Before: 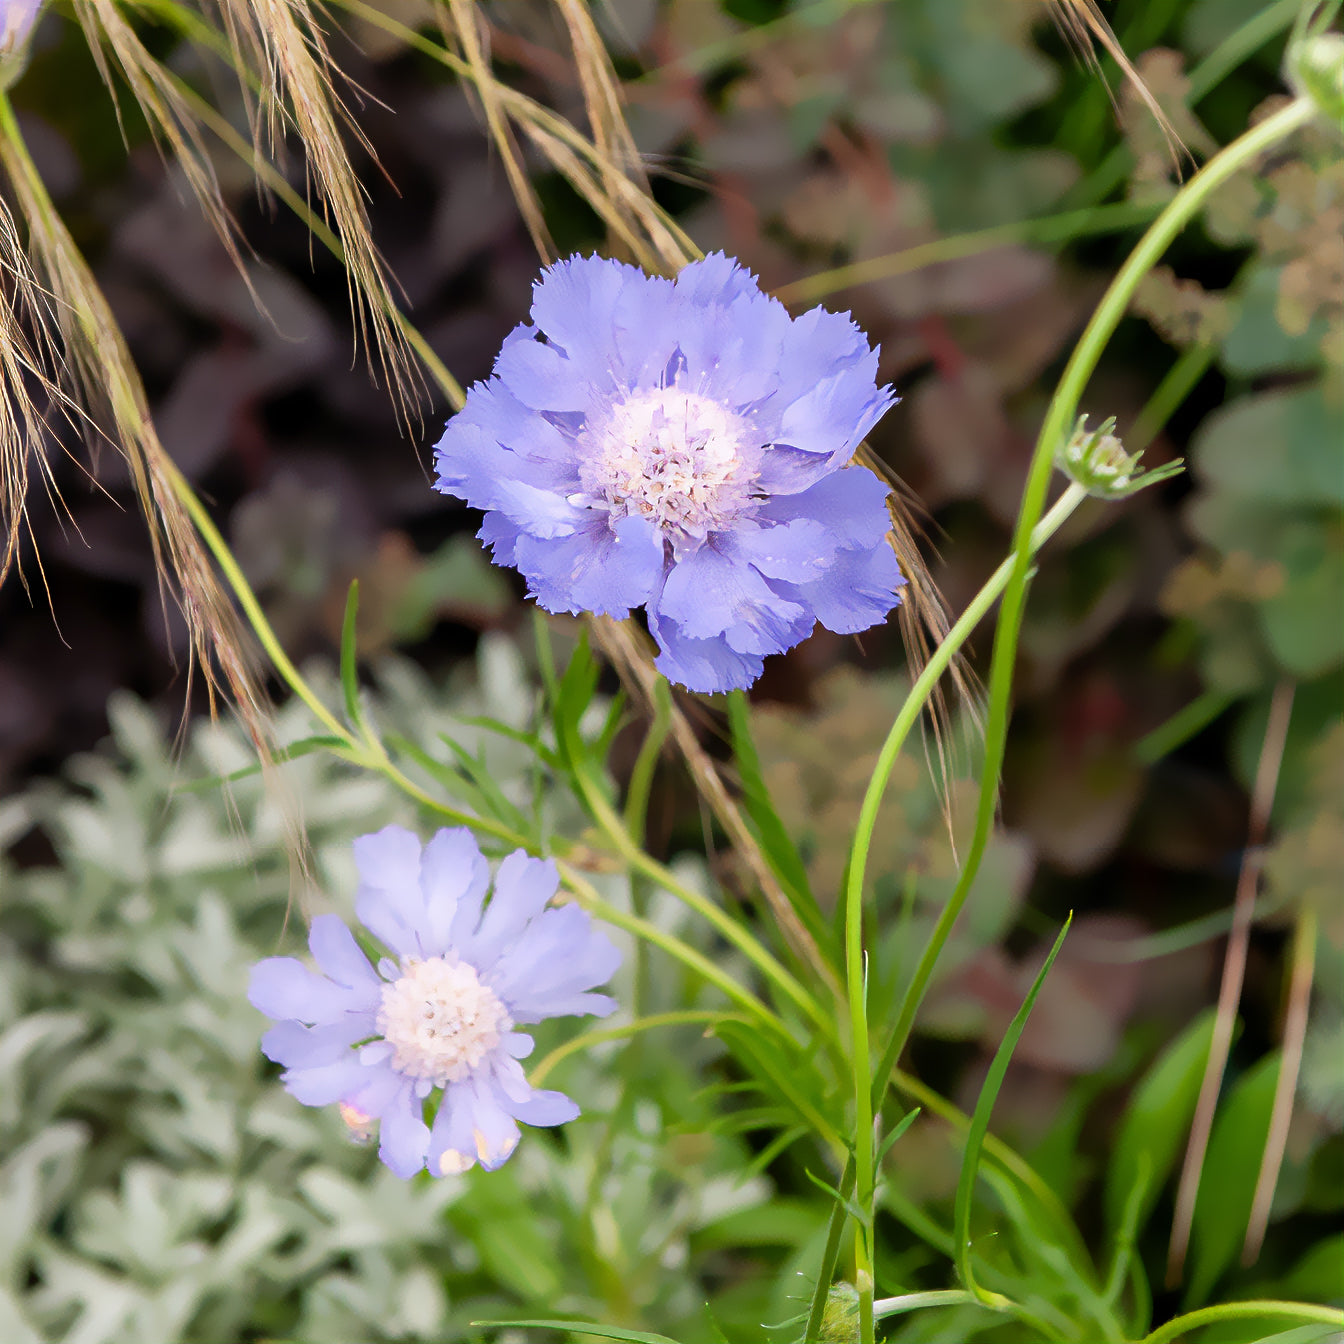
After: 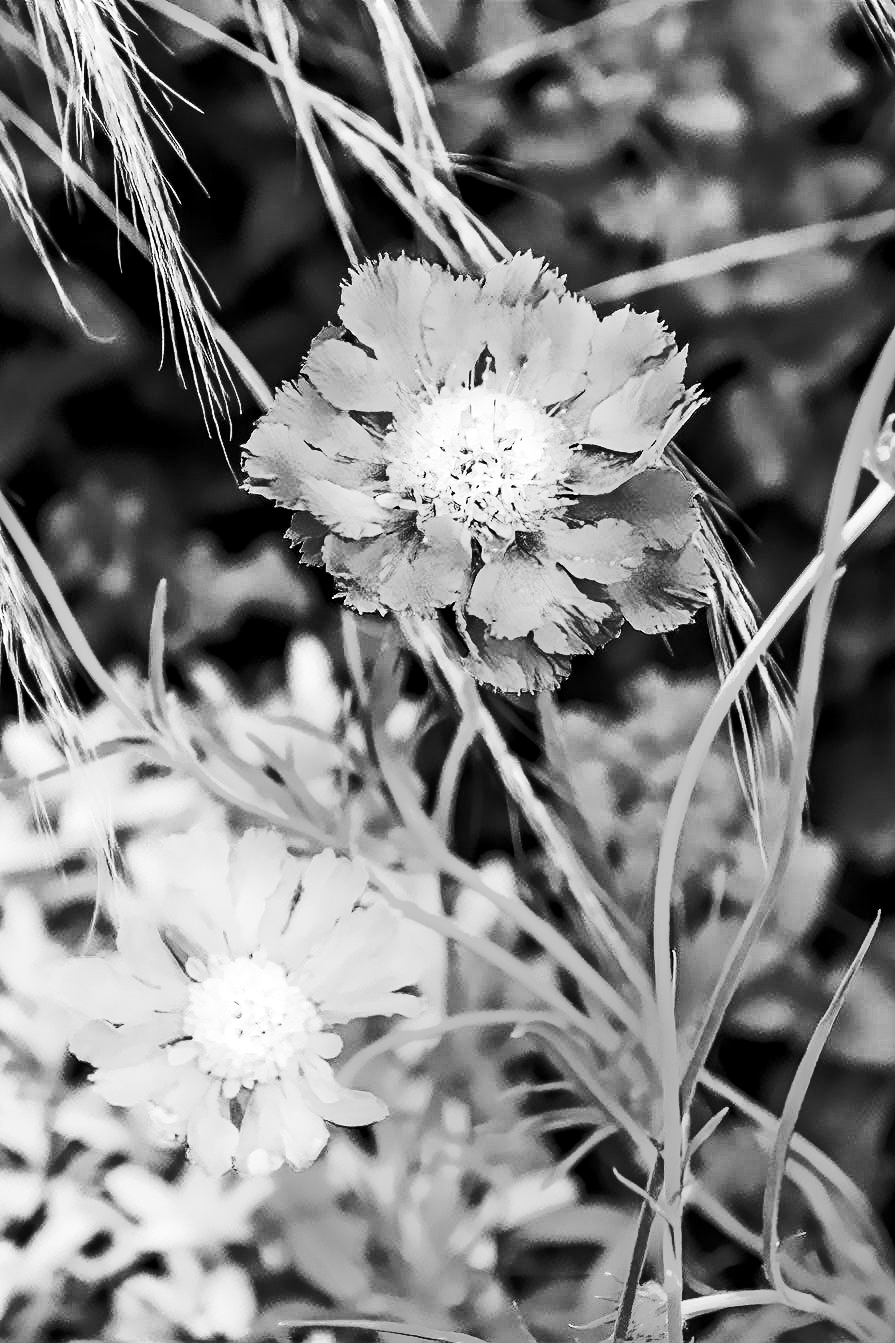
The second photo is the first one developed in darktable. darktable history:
crop and rotate: left 14.292%, right 19.041%
exposure: black level correction 0, exposure 1.2 EV, compensate exposure bias true, compensate highlight preservation false
haze removal: compatibility mode true, adaptive false
contrast equalizer: octaves 7, y [[0.5, 0.542, 0.583, 0.625, 0.667, 0.708], [0.5 ×6], [0.5 ×6], [0 ×6], [0 ×6]]
color balance rgb: linear chroma grading › global chroma 40.15%, perceptual saturation grading › global saturation 60.58%, perceptual saturation grading › highlights 20.44%, perceptual saturation grading › shadows -50.36%, perceptual brilliance grading › highlights 2.19%, perceptual brilliance grading › mid-tones -50.36%, perceptual brilliance grading › shadows -50.36%
monochrome: a 26.22, b 42.67, size 0.8
base curve: curves: ch0 [(0, 0) (0.028, 0.03) (0.121, 0.232) (0.46, 0.748) (0.859, 0.968) (1, 1)], preserve colors none
local contrast: mode bilateral grid, contrast 20, coarseness 50, detail 120%, midtone range 0.2
